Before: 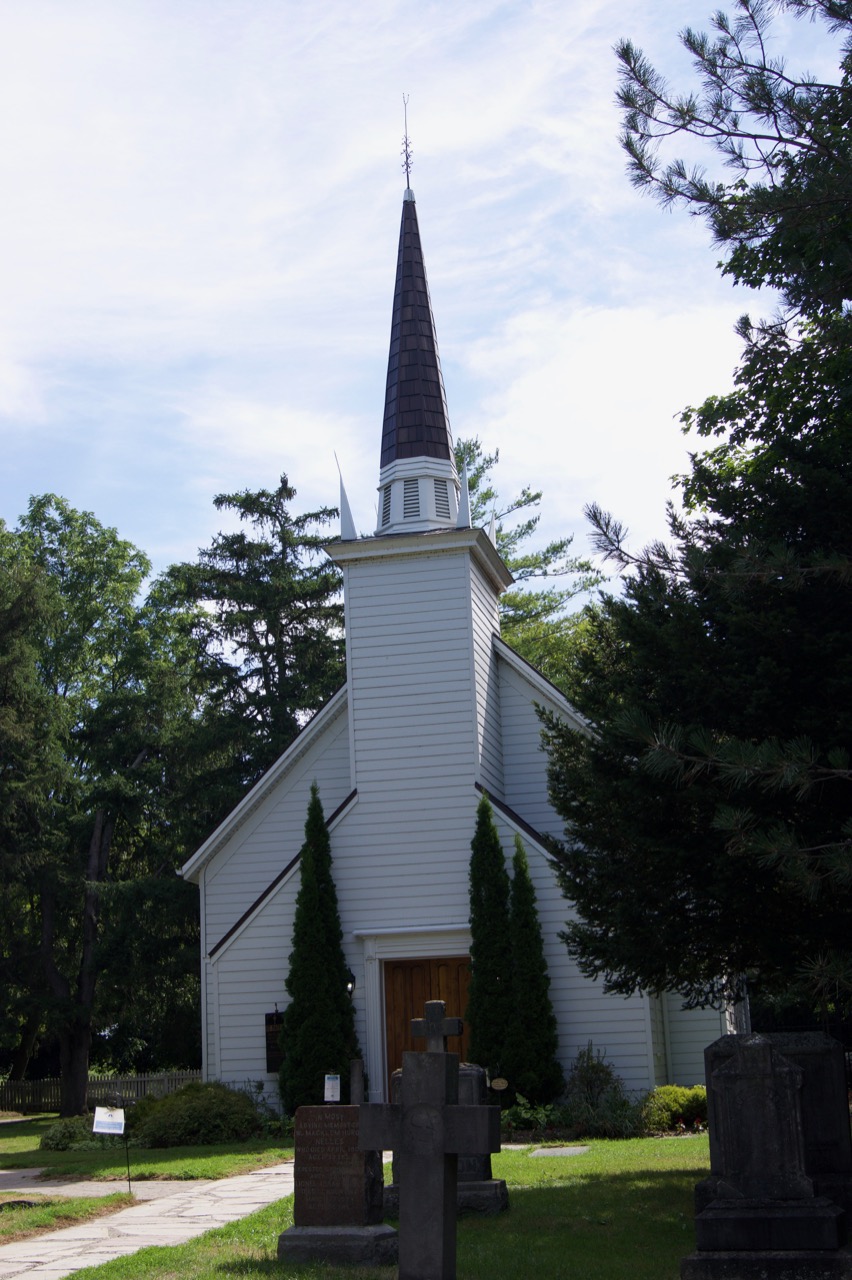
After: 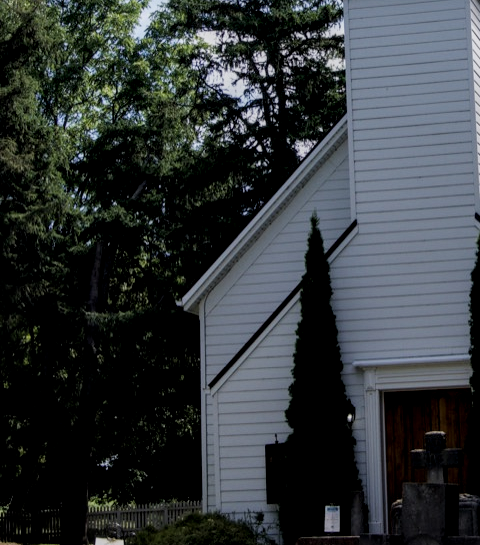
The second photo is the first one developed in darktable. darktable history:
crop: top 44.483%, right 43.593%, bottom 12.892%
exposure: compensate highlight preservation false
local contrast: detail 144%
tone equalizer: on, module defaults
filmic rgb: black relative exposure -7.65 EV, white relative exposure 4.56 EV, hardness 3.61
